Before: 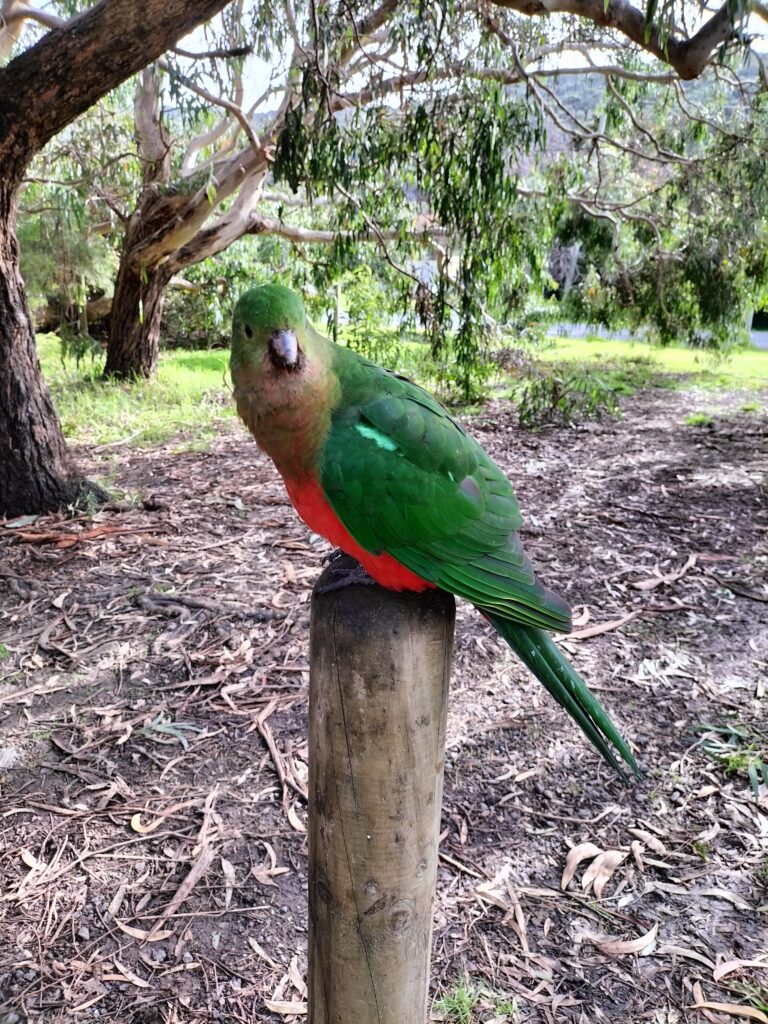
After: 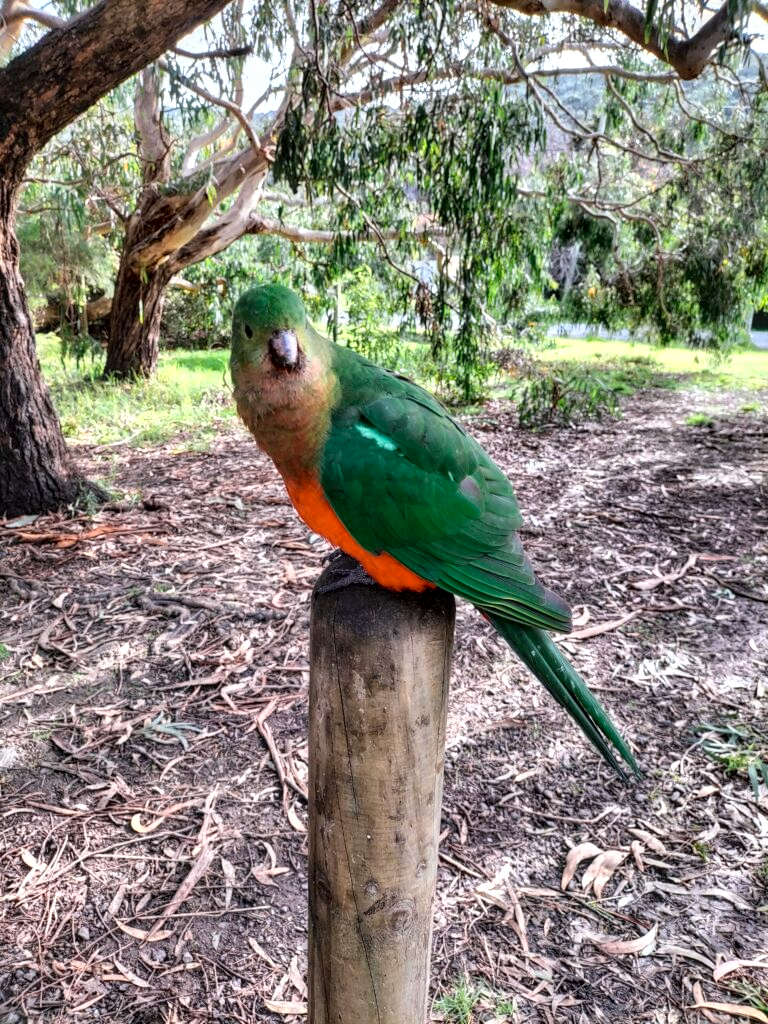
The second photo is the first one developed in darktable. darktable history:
local contrast: on, module defaults
color zones: curves: ch0 [(0.018, 0.548) (0.197, 0.654) (0.425, 0.447) (0.605, 0.658) (0.732, 0.579)]; ch1 [(0.105, 0.531) (0.224, 0.531) (0.386, 0.39) (0.618, 0.456) (0.732, 0.456) (0.956, 0.421)]; ch2 [(0.039, 0.583) (0.215, 0.465) (0.399, 0.544) (0.465, 0.548) (0.614, 0.447) (0.724, 0.43) (0.882, 0.623) (0.956, 0.632)]
